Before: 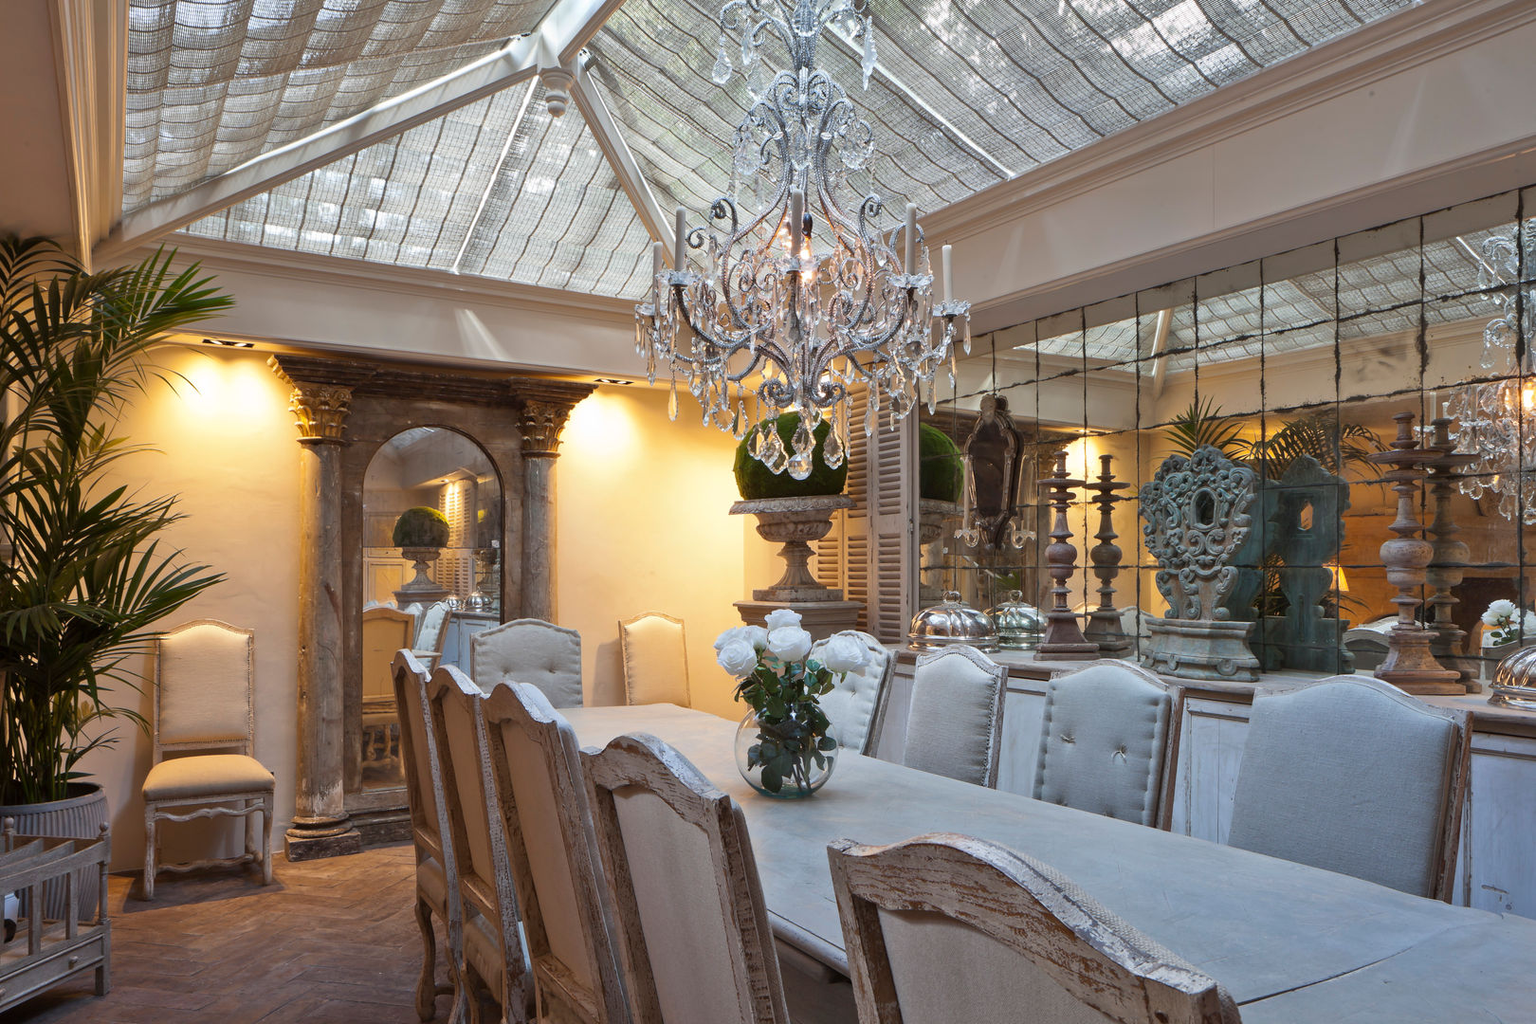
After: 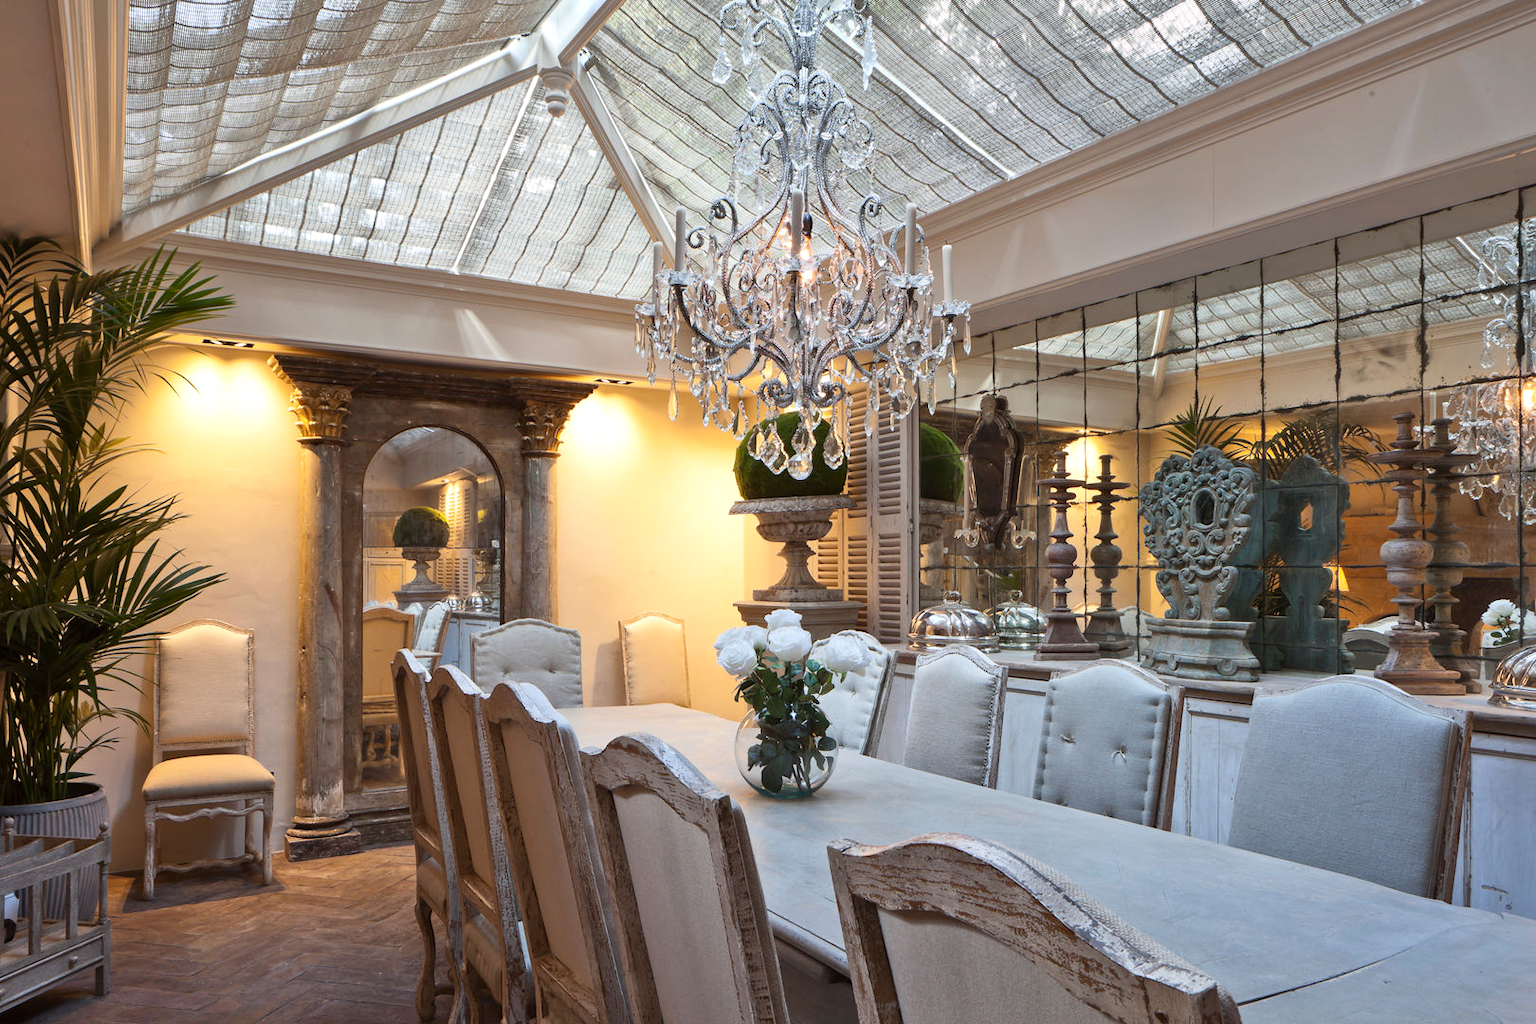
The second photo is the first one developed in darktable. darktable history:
exposure: exposure 0.086 EV, compensate highlight preservation false
contrast brightness saturation: contrast 0.146, brightness 0.041
